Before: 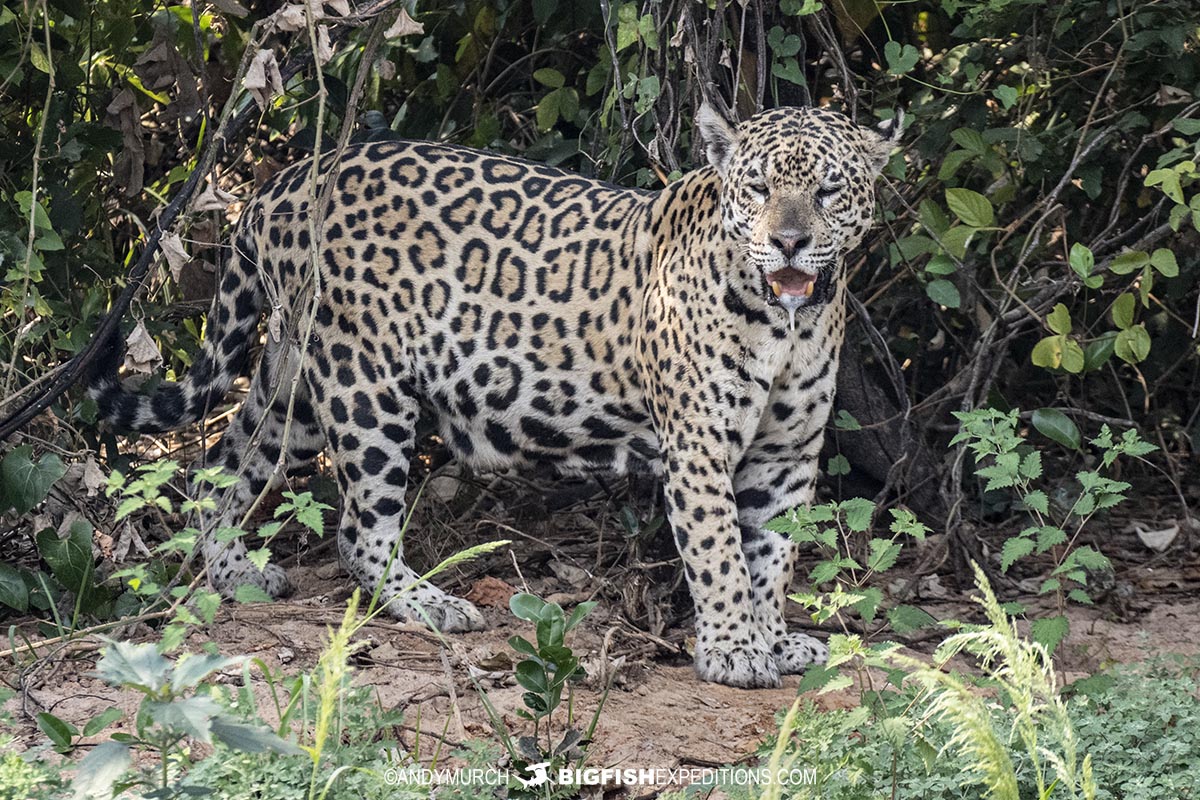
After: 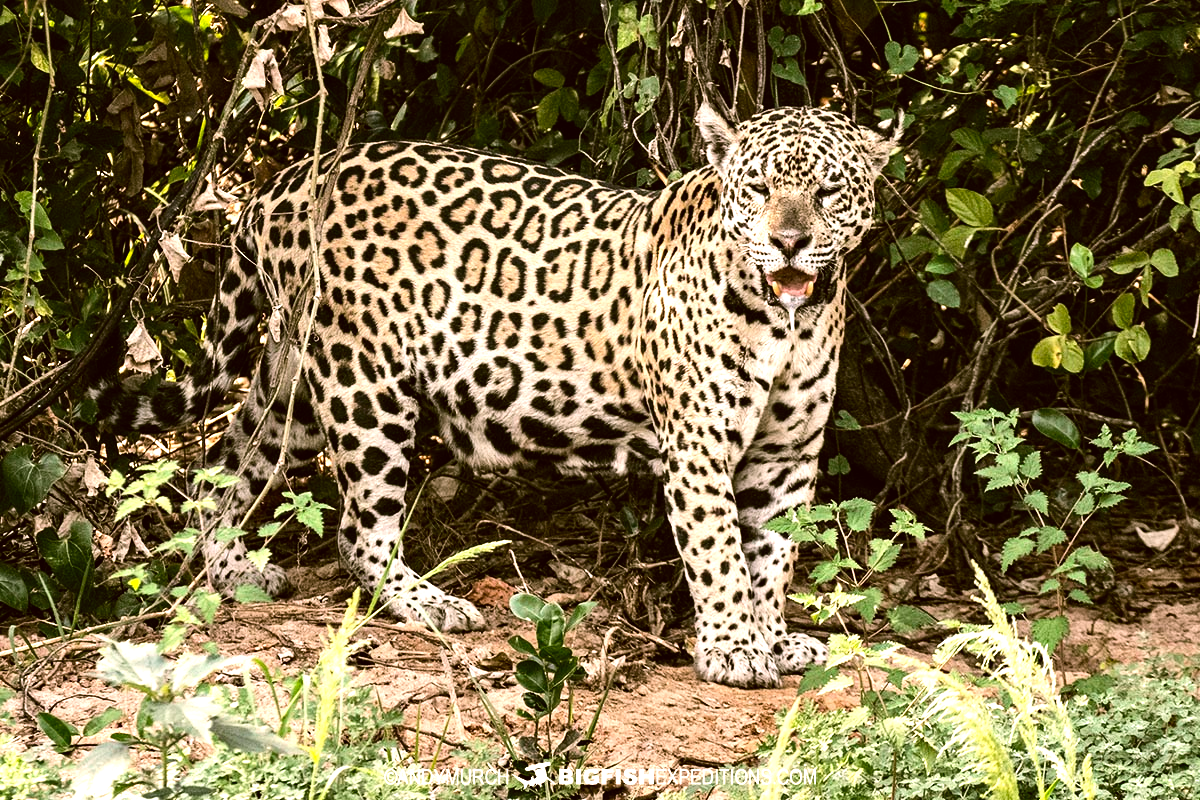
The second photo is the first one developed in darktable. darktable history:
tone equalizer: -8 EV -1.08 EV, -7 EV -1.01 EV, -6 EV -0.867 EV, -5 EV -0.578 EV, -3 EV 0.578 EV, -2 EV 0.867 EV, -1 EV 1.01 EV, +0 EV 1.08 EV, edges refinement/feathering 500, mask exposure compensation -1.57 EV, preserve details no
color correction: highlights a* 8.98, highlights b* 15.09, shadows a* -0.49, shadows b* 26.52
tone curve: curves: ch0 [(0, 0) (0.003, 0.003) (0.011, 0.011) (0.025, 0.025) (0.044, 0.045) (0.069, 0.07) (0.1, 0.1) (0.136, 0.137) (0.177, 0.179) (0.224, 0.226) (0.277, 0.279) (0.335, 0.338) (0.399, 0.402) (0.468, 0.472) (0.543, 0.547) (0.623, 0.628) (0.709, 0.715) (0.801, 0.807) (0.898, 0.902) (1, 1)], preserve colors none
rgb levels: preserve colors max RGB
